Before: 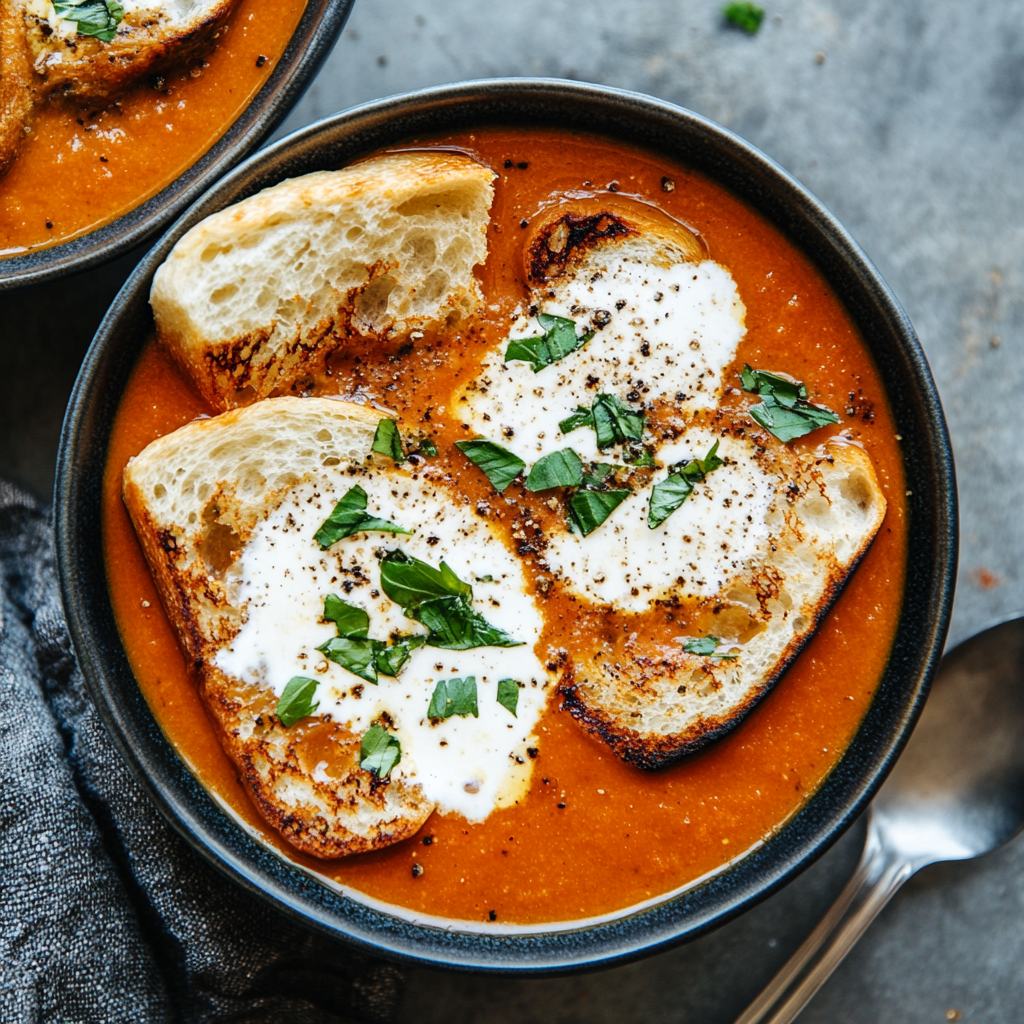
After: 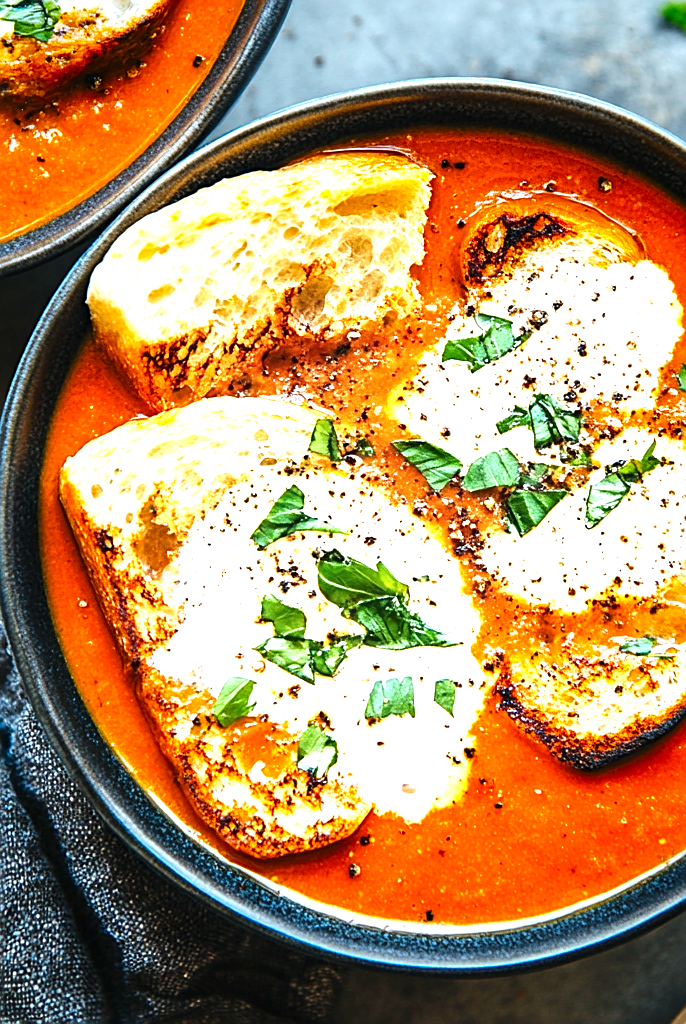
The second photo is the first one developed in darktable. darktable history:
sharpen: on, module defaults
crop and rotate: left 6.202%, right 26.784%
exposure: black level correction 0, exposure 1.582 EV, compensate highlight preservation false
vignetting: fall-off start 33.55%, fall-off radius 64.52%, saturation 0.38, width/height ratio 0.961
